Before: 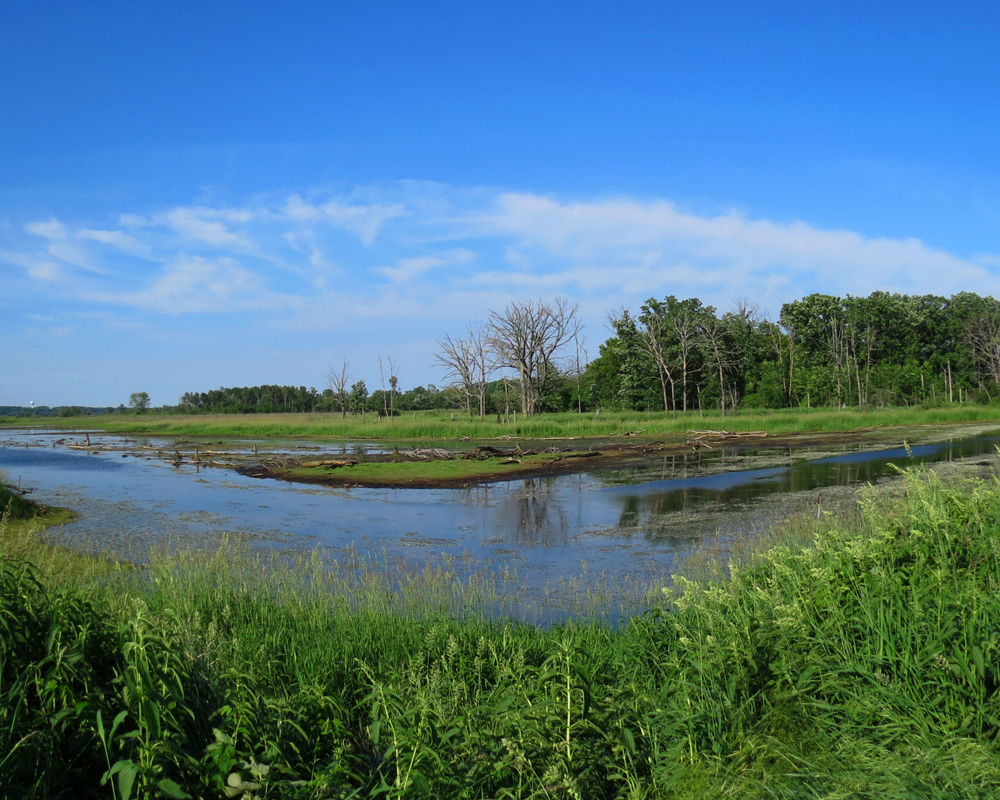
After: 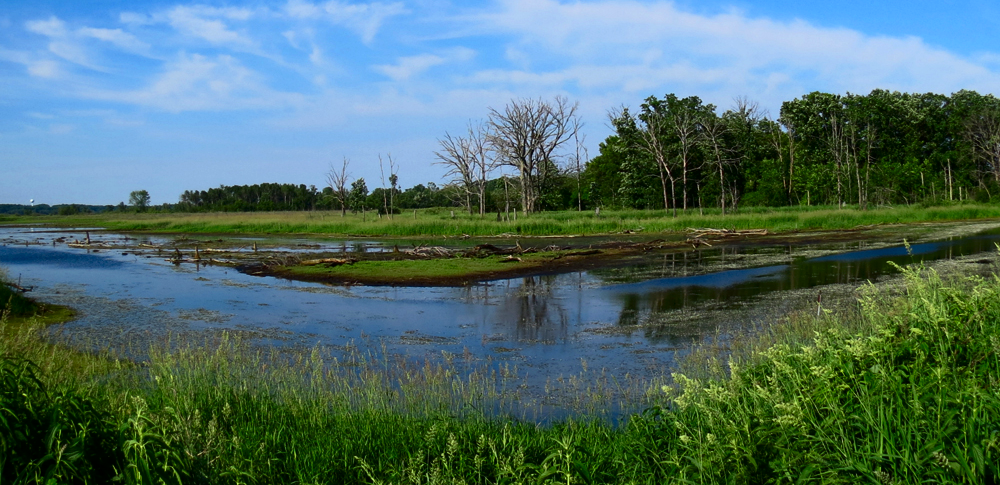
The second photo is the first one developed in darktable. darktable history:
contrast brightness saturation: contrast 0.2, brightness -0.11, saturation 0.1
exposure: exposure -0.04 EV, compensate highlight preservation false
crop and rotate: top 25.357%, bottom 13.942%
